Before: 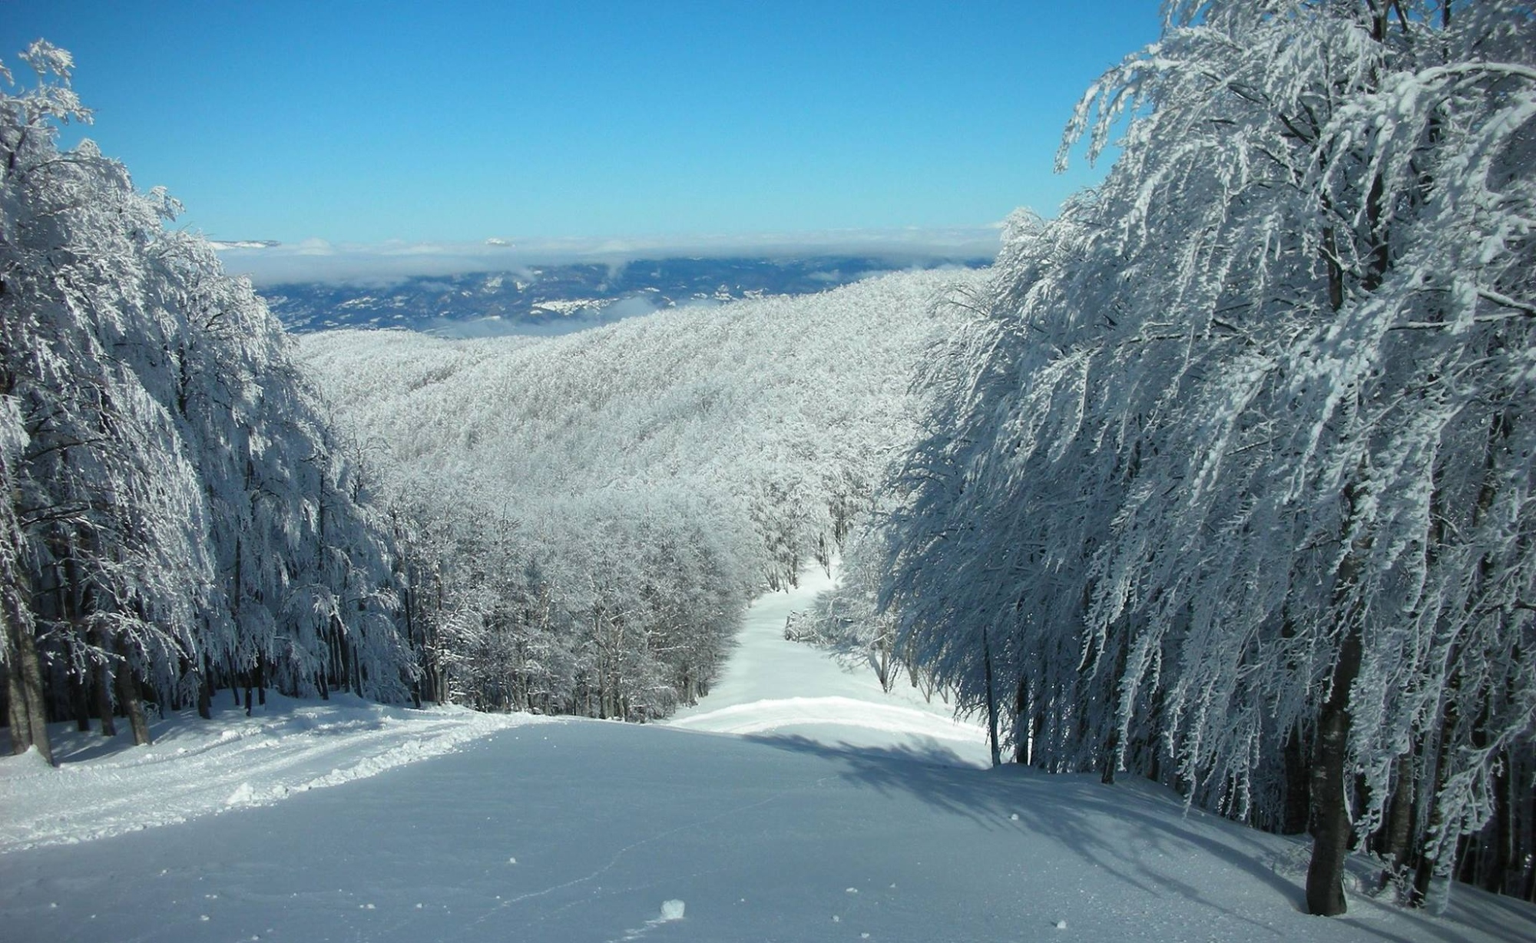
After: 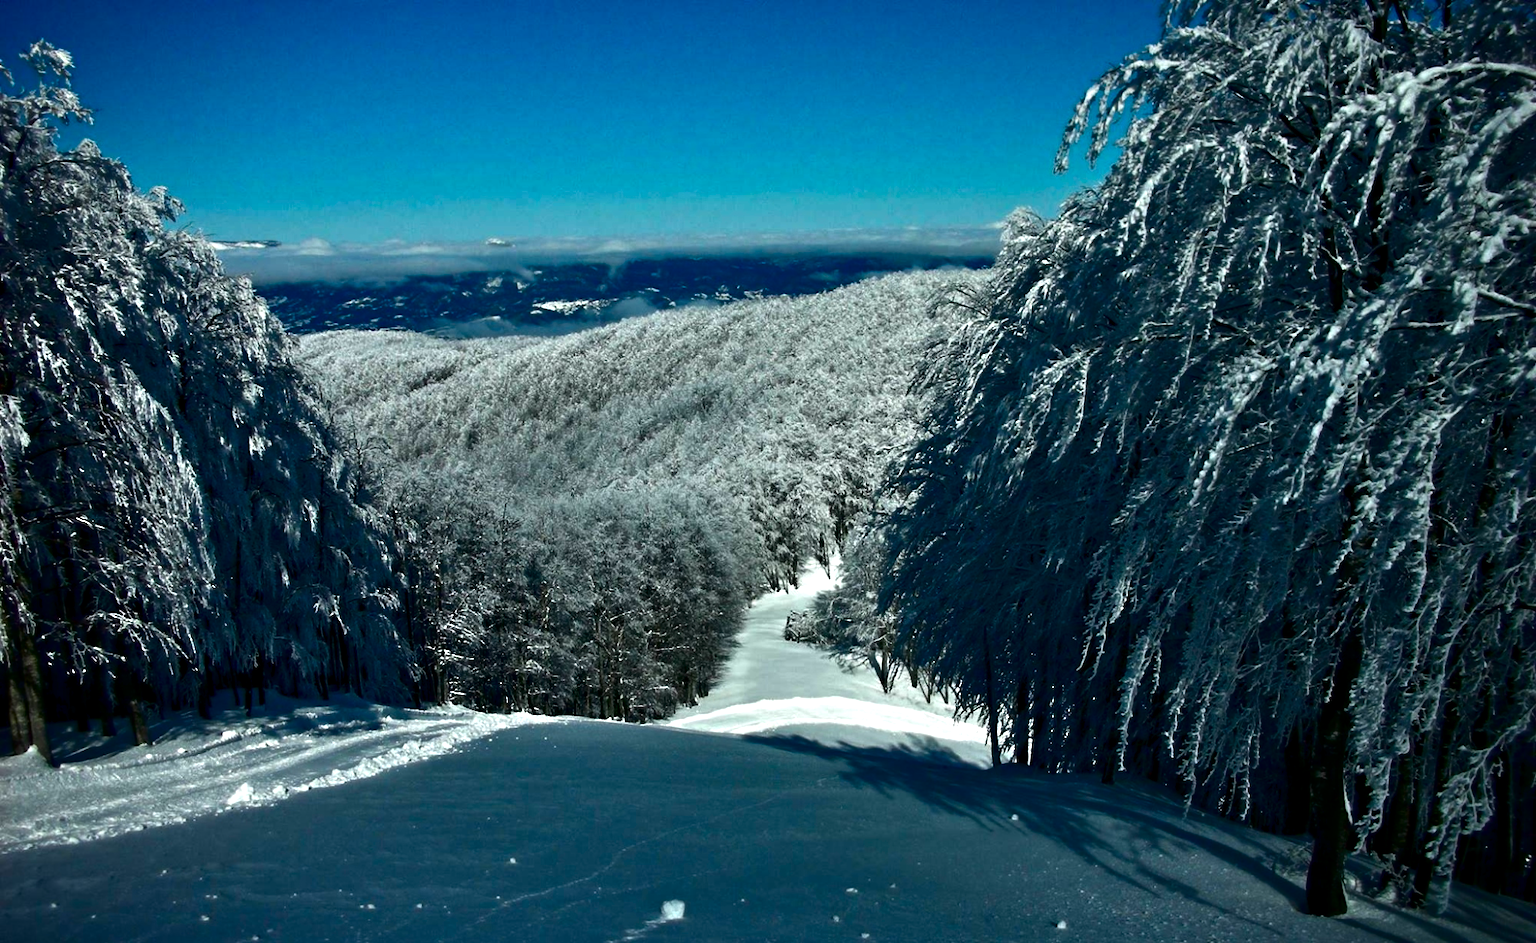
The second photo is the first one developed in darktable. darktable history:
contrast brightness saturation: contrast 0.09, brightness -0.59, saturation 0.17
color balance rgb: perceptual saturation grading › global saturation 25%, global vibrance 10%
contrast equalizer: y [[0.511, 0.558, 0.631, 0.632, 0.559, 0.512], [0.5 ×6], [0.507, 0.559, 0.627, 0.644, 0.647, 0.647], [0 ×6], [0 ×6]]
